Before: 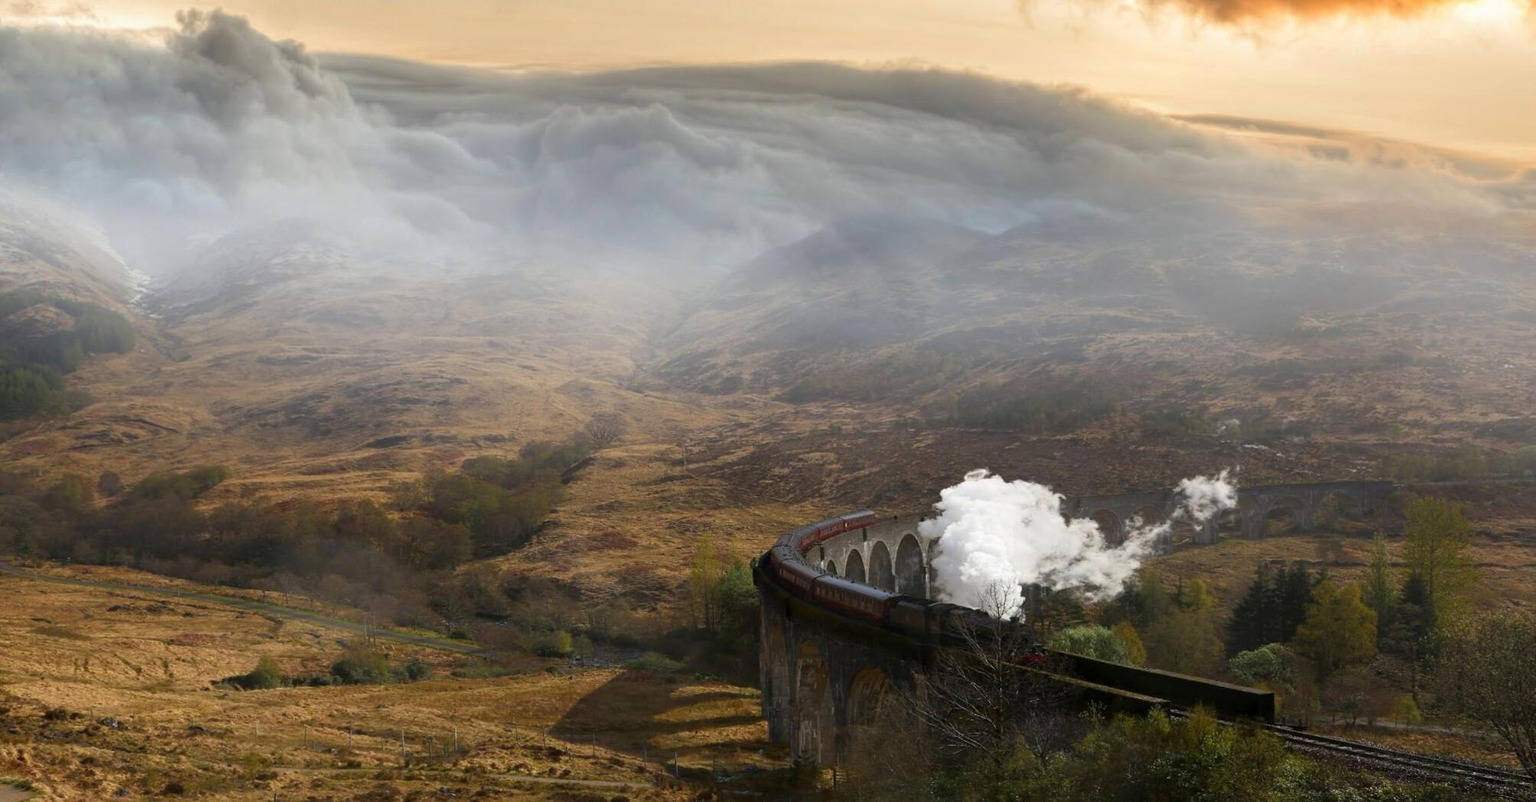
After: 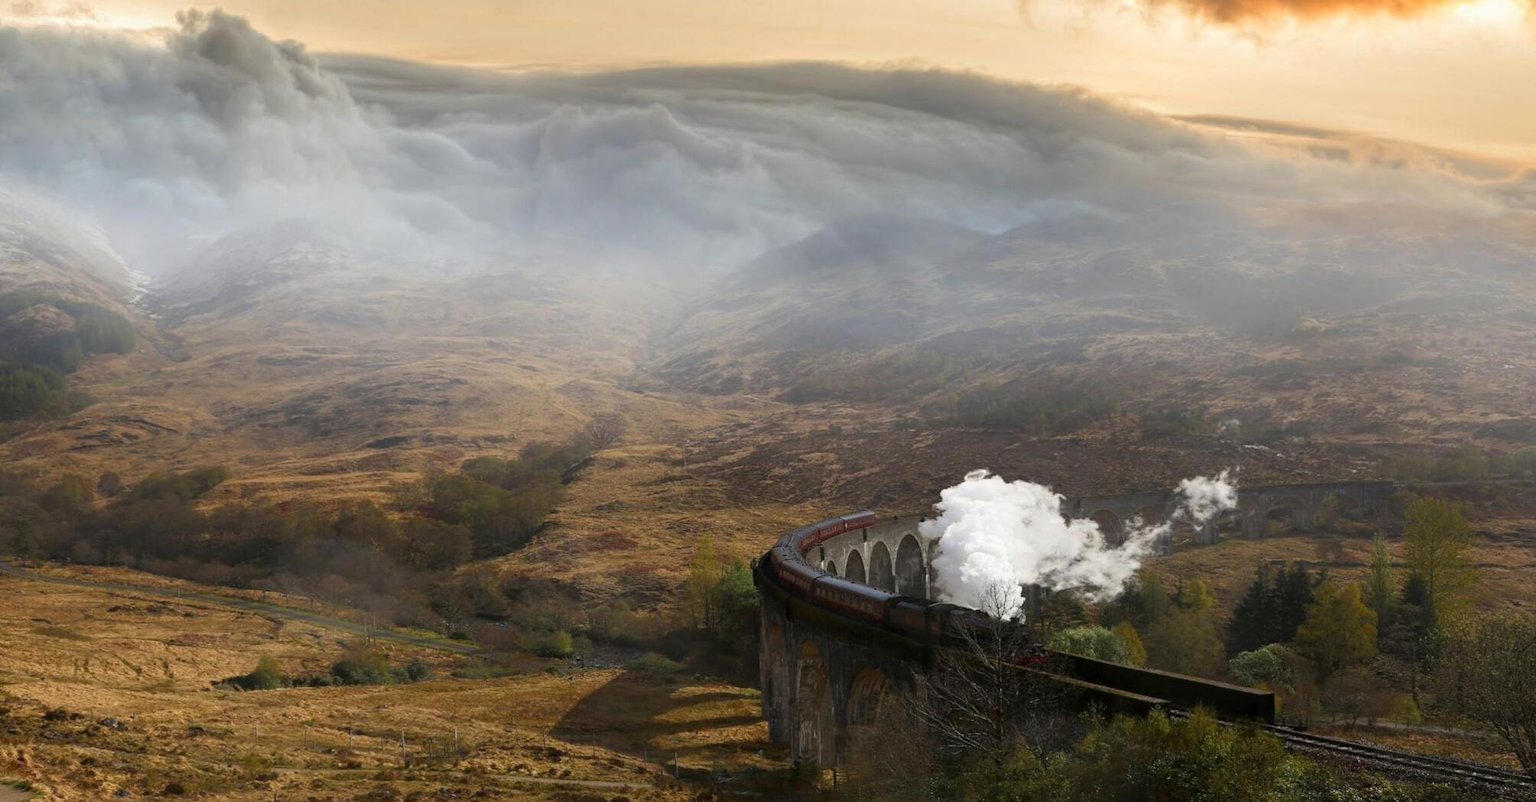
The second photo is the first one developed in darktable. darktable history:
sharpen: radius 5.294, amount 0.315, threshold 26.581
